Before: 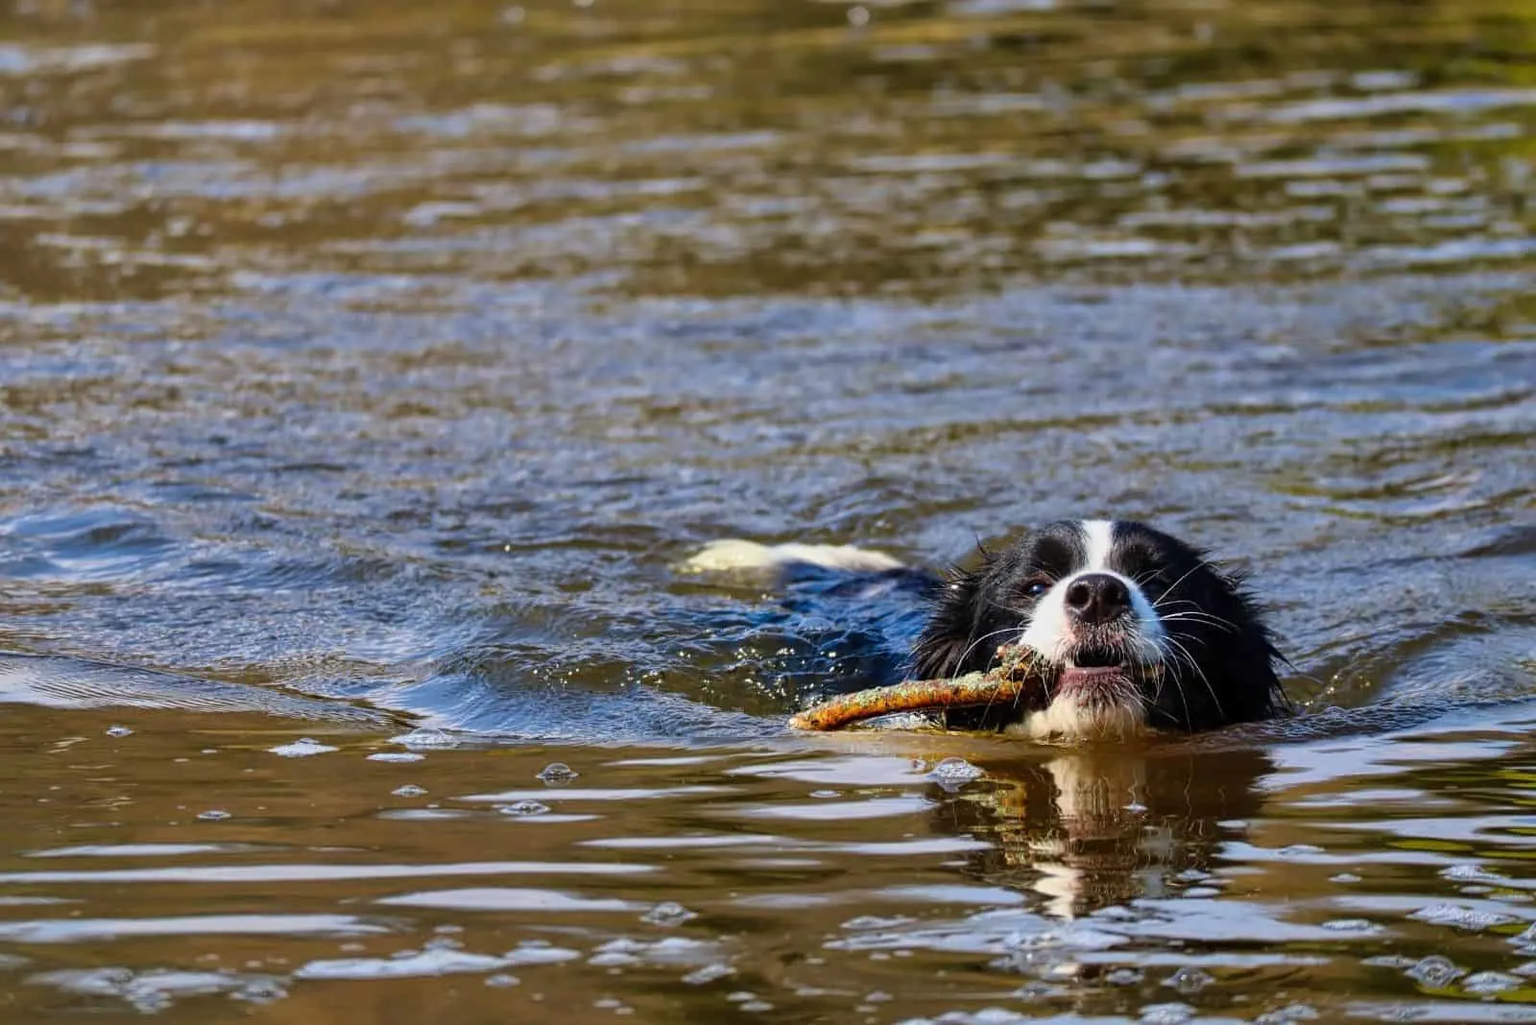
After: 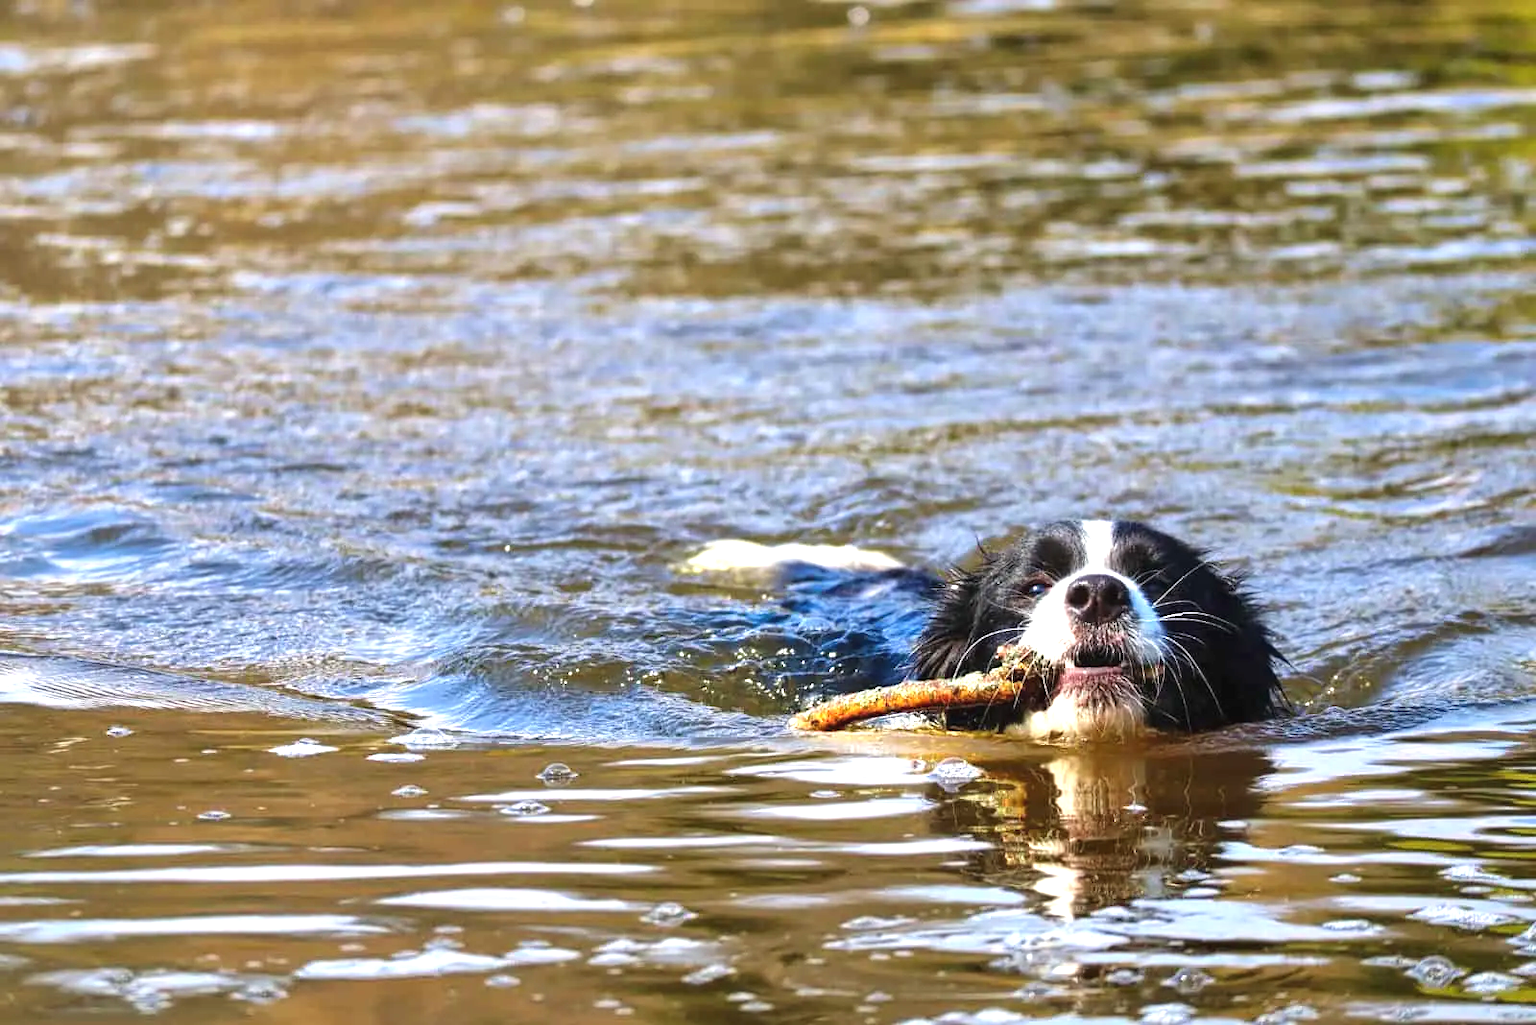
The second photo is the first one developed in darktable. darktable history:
exposure: black level correction -0.001, exposure 1.112 EV, compensate highlight preservation false
